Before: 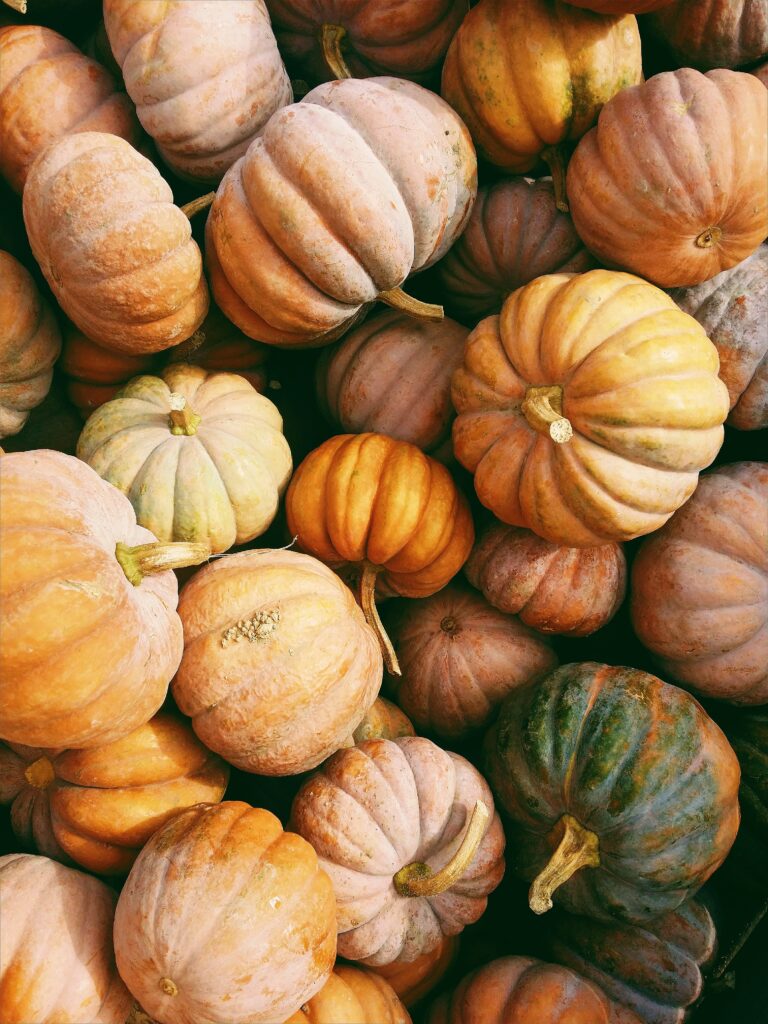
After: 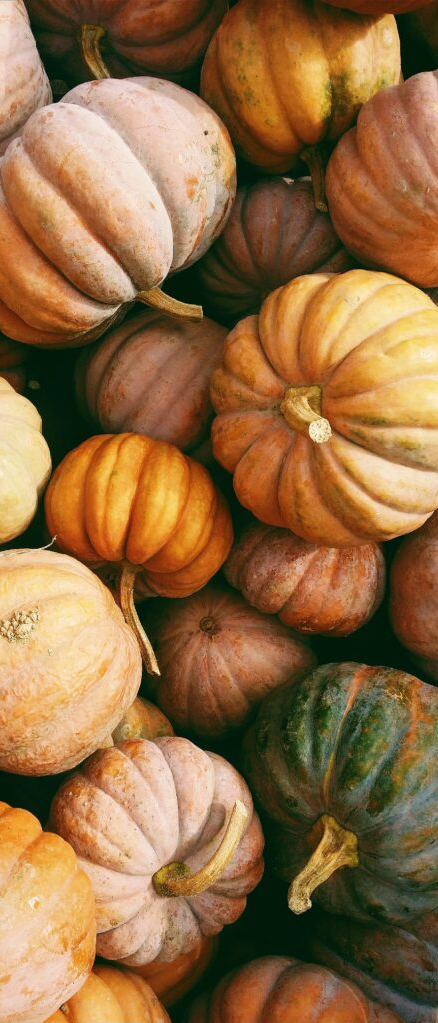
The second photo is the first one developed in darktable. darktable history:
crop: left 31.425%, top 0.004%, right 11.53%
